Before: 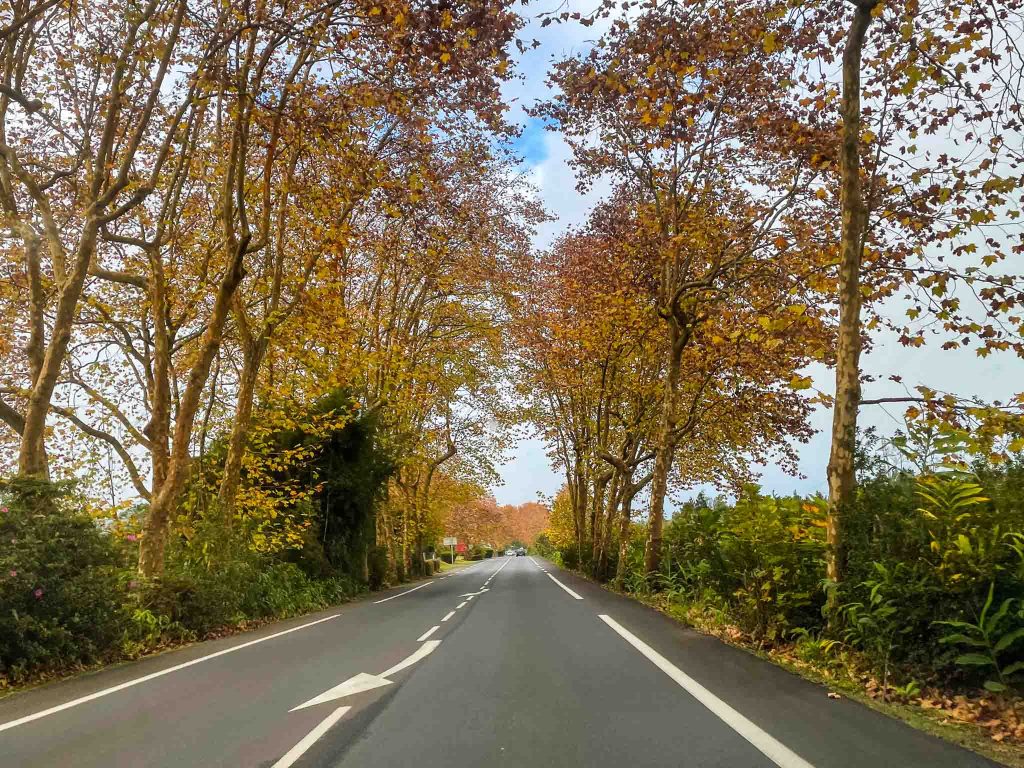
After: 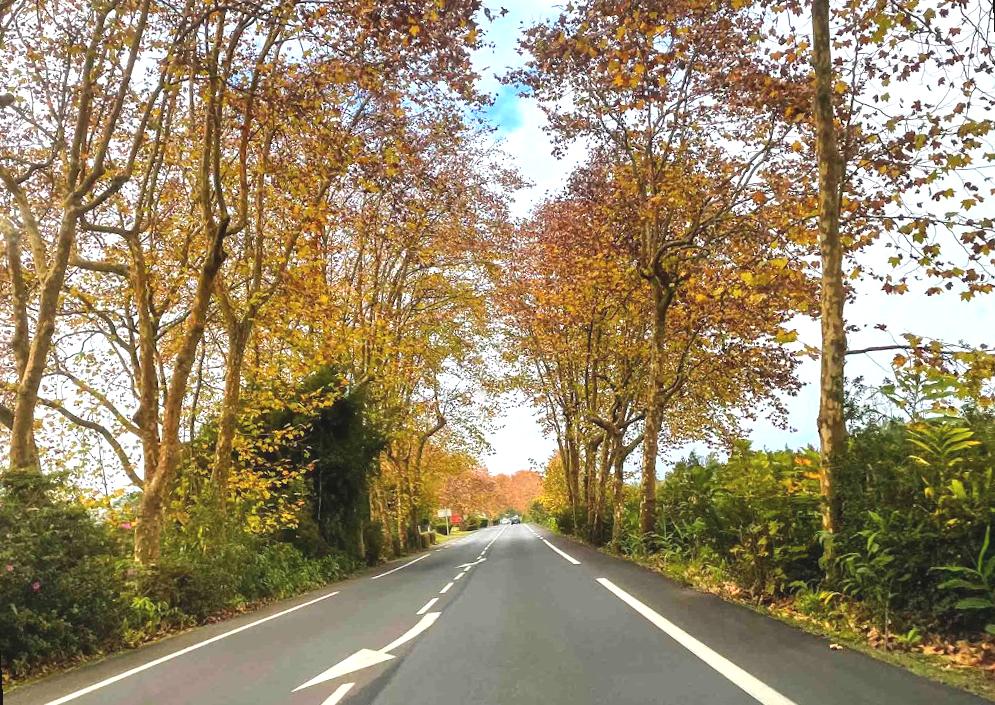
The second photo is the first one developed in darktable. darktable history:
rotate and perspective: rotation -3°, crop left 0.031, crop right 0.968, crop top 0.07, crop bottom 0.93
exposure: black level correction -0.005, exposure 0.622 EV, compensate highlight preservation false
